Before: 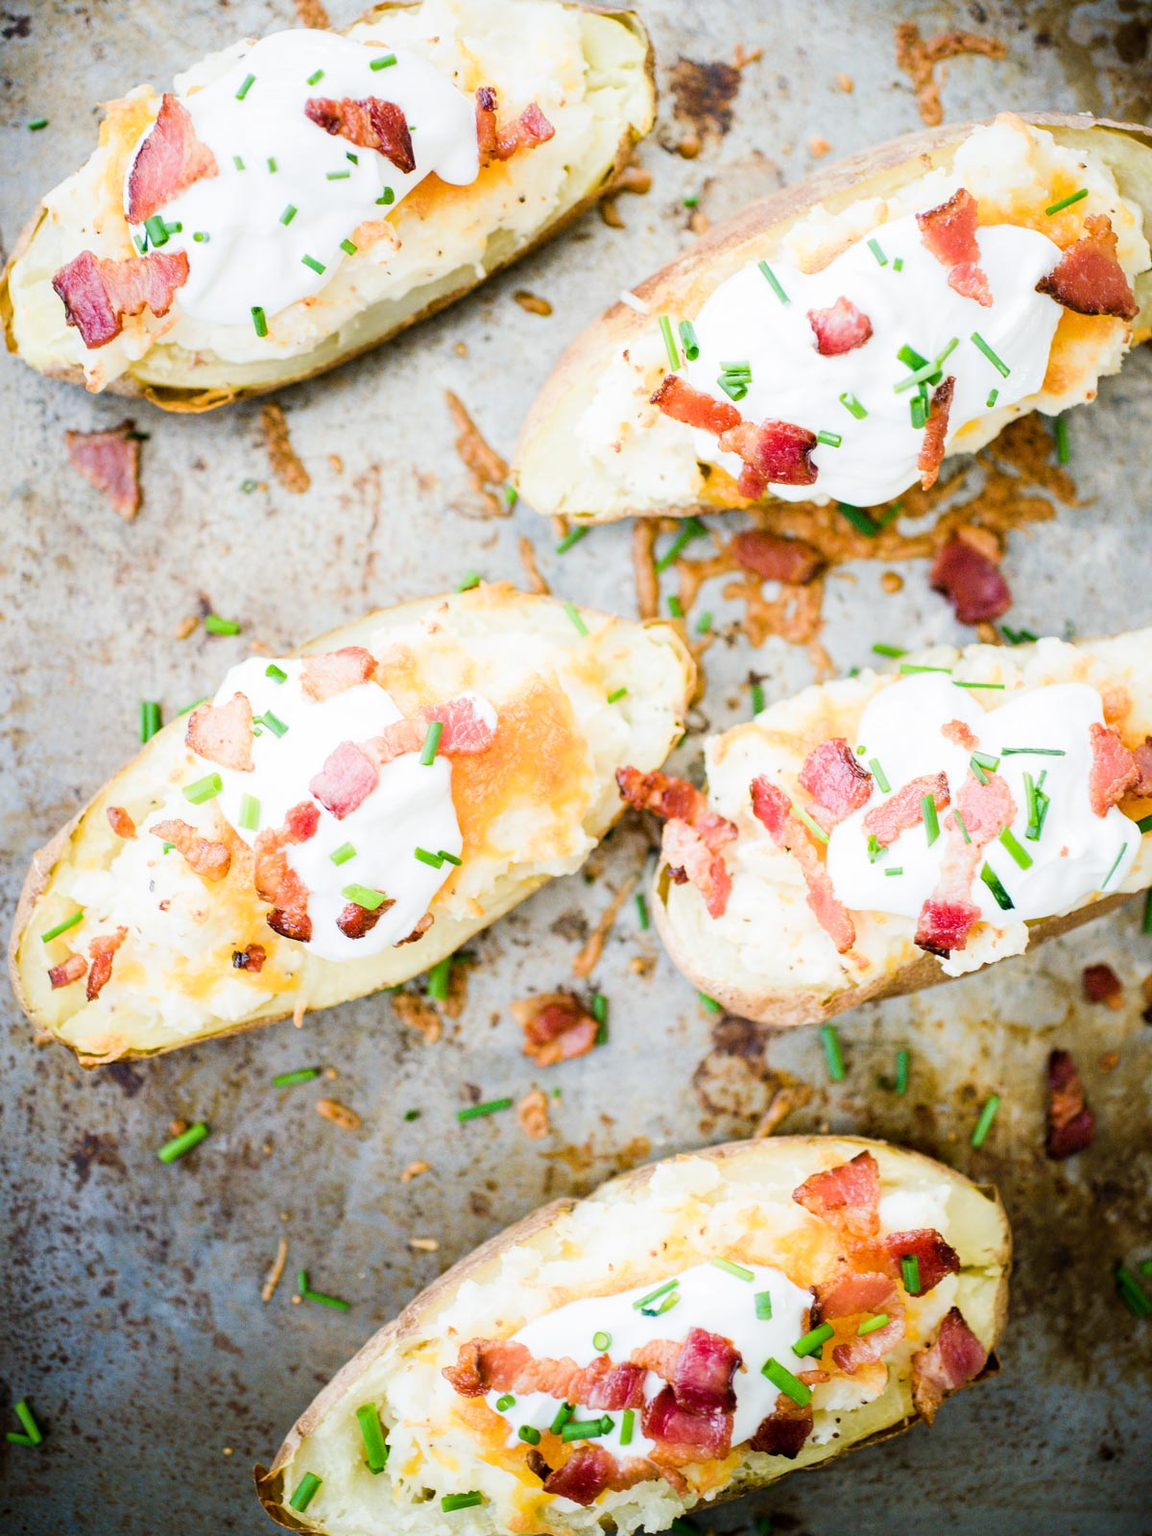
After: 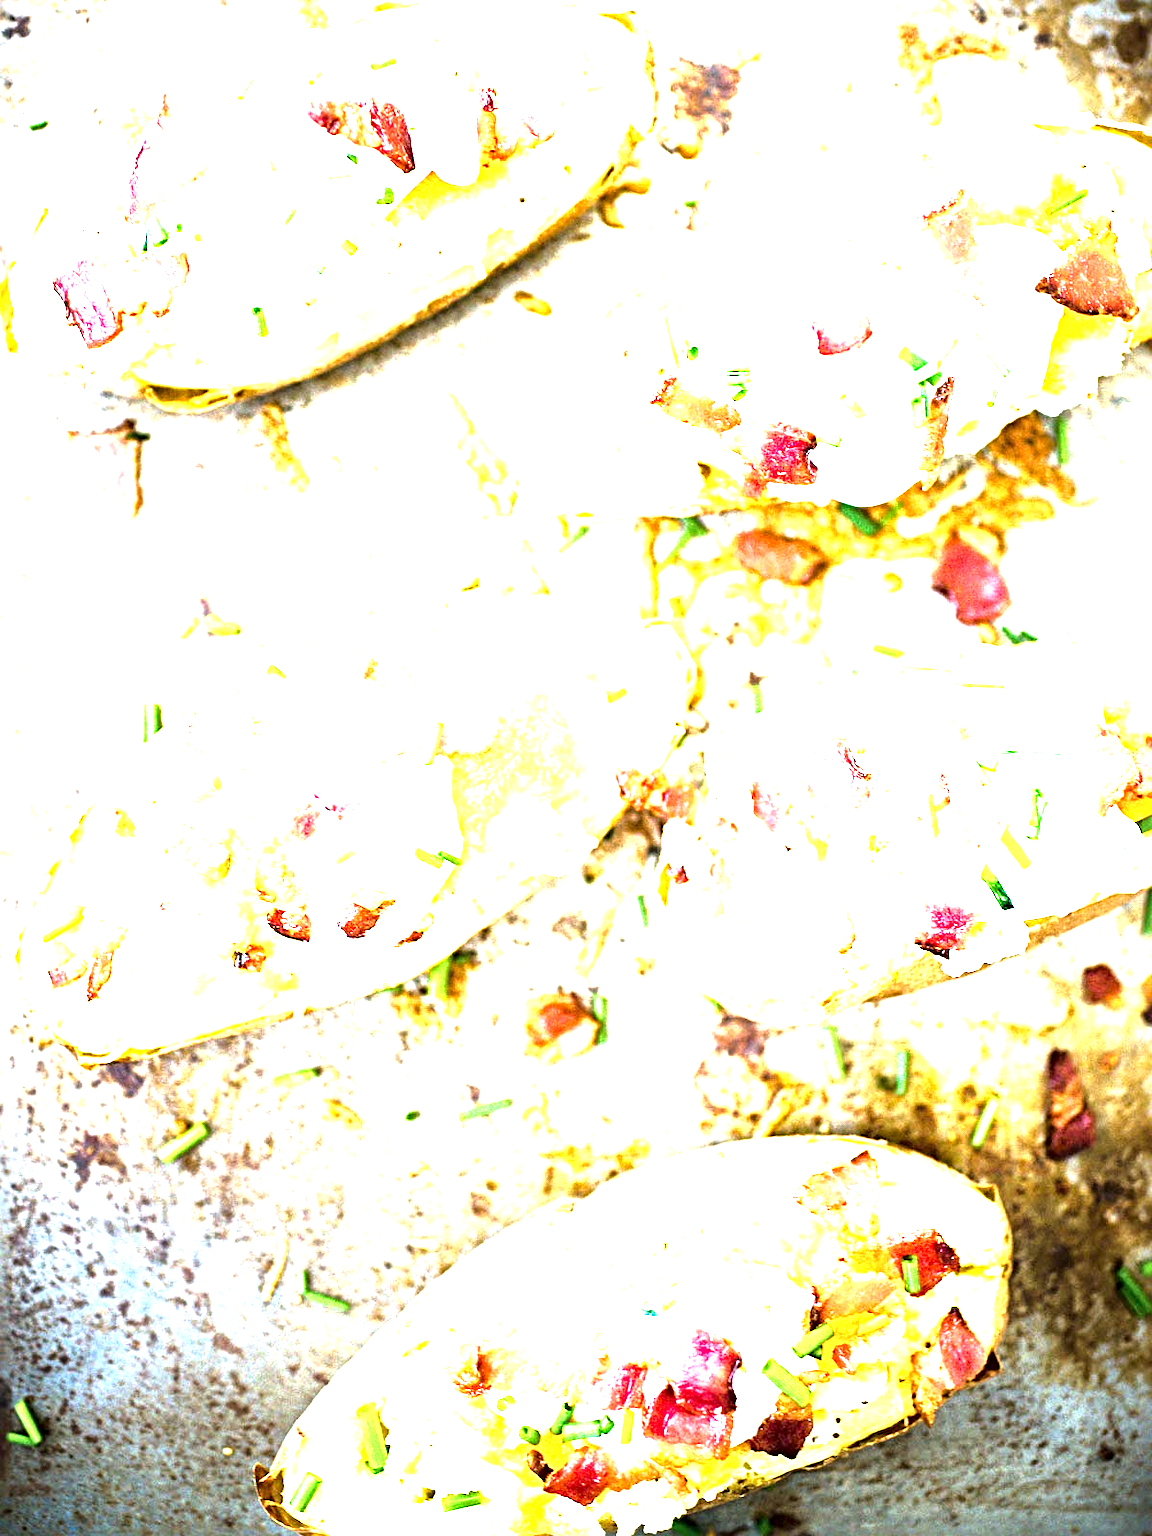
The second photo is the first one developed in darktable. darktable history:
sharpen: radius 3.97
tone equalizer: -8 EV -0.729 EV, -7 EV -0.72 EV, -6 EV -0.591 EV, -5 EV -0.374 EV, -3 EV 0.385 EV, -2 EV 0.6 EV, -1 EV 0.693 EV, +0 EV 0.764 EV, smoothing diameter 24.83%, edges refinement/feathering 11.64, preserve details guided filter
local contrast: mode bilateral grid, contrast 19, coarseness 50, detail 132%, midtone range 0.2
exposure: black level correction 0, exposure 1.682 EV, compensate highlight preservation false
color zones: curves: ch0 [(0.25, 0.5) (0.463, 0.627) (0.484, 0.637) (0.75, 0.5)]
